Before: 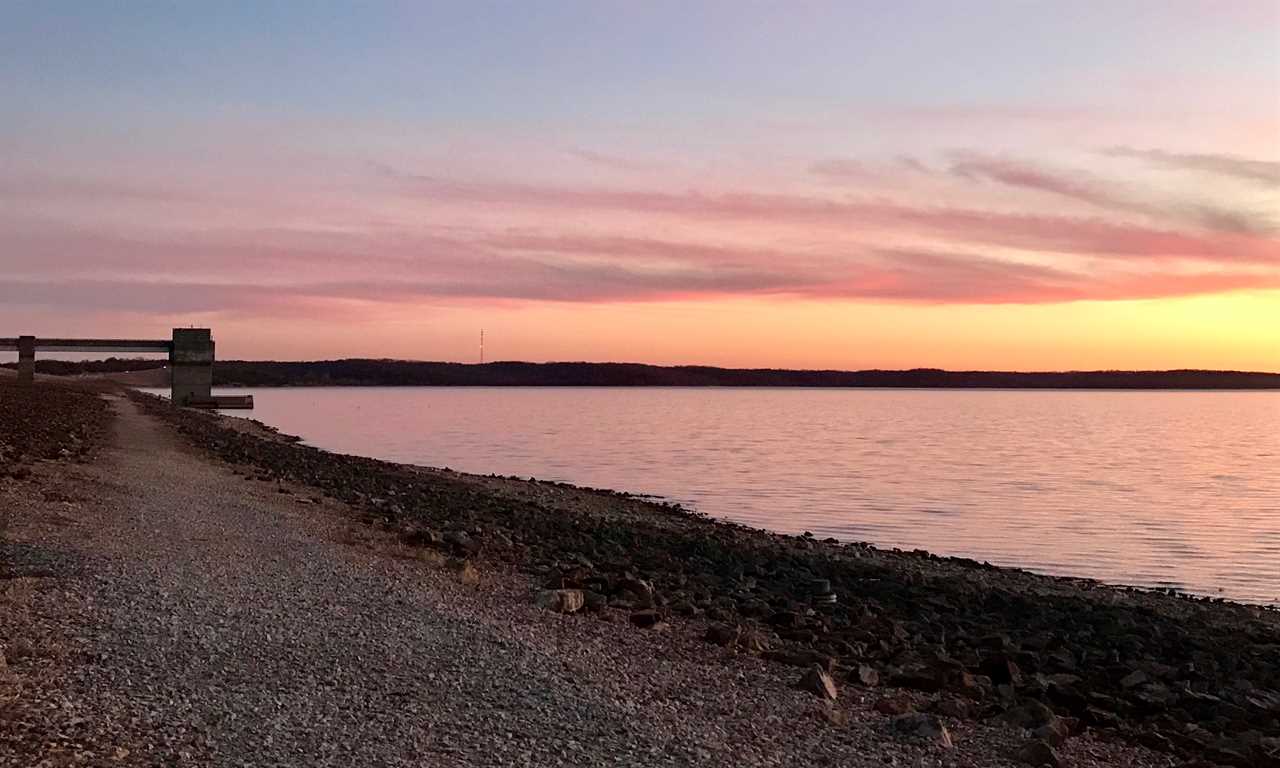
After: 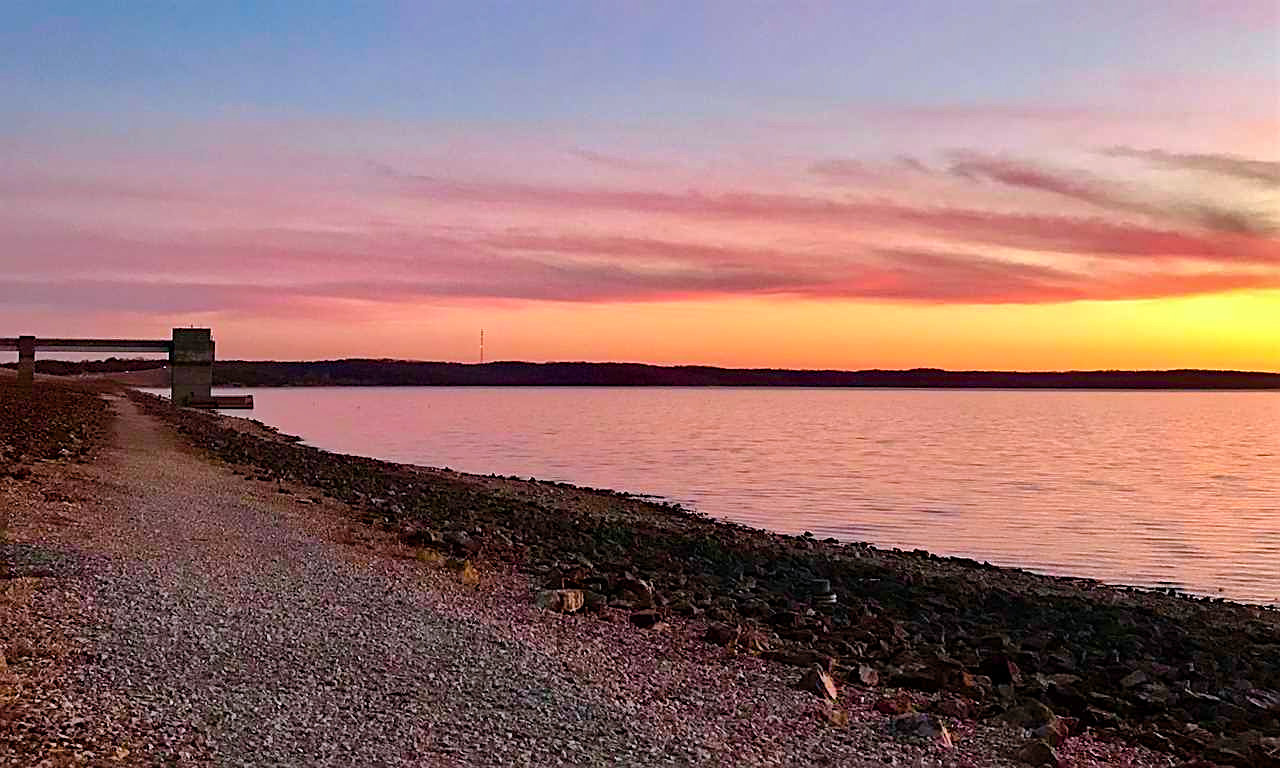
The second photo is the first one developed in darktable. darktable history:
color balance rgb: perceptual saturation grading › global saturation 20%, perceptual saturation grading › highlights -24.804%, perceptual saturation grading › shadows 24.38%, global vibrance 59.21%
color correction: highlights a* -0.137, highlights b* -5.23, shadows a* -0.14, shadows b* -0.141
shadows and highlights: soften with gaussian
sharpen: on, module defaults
